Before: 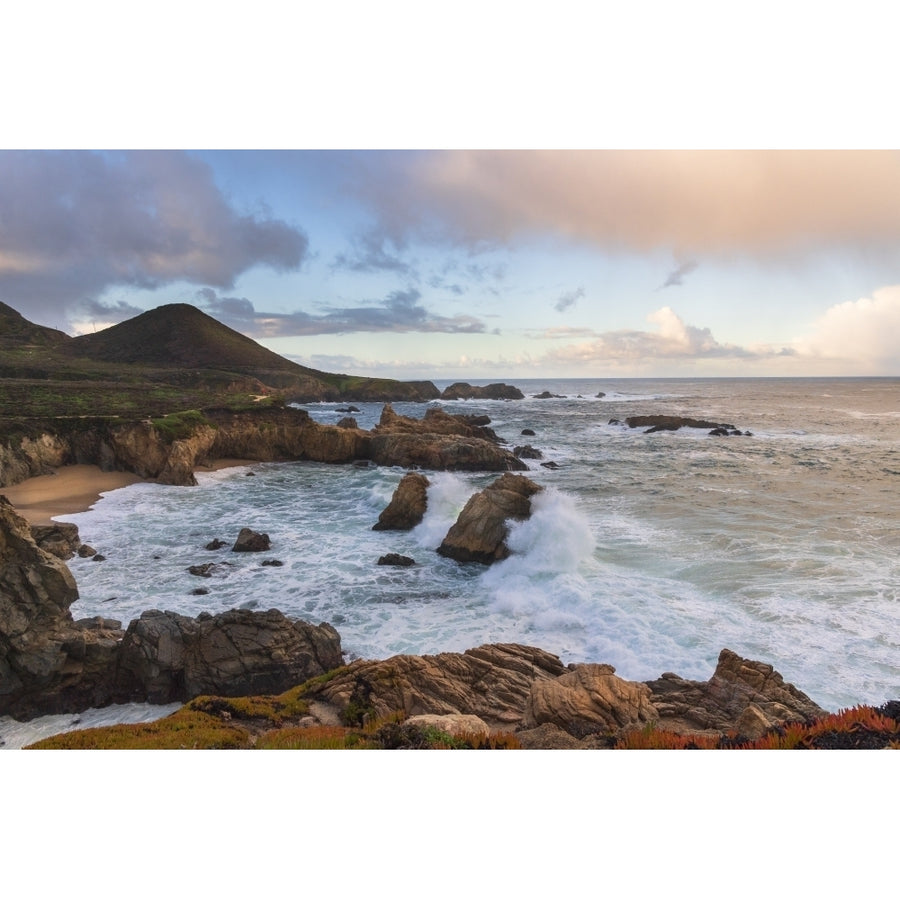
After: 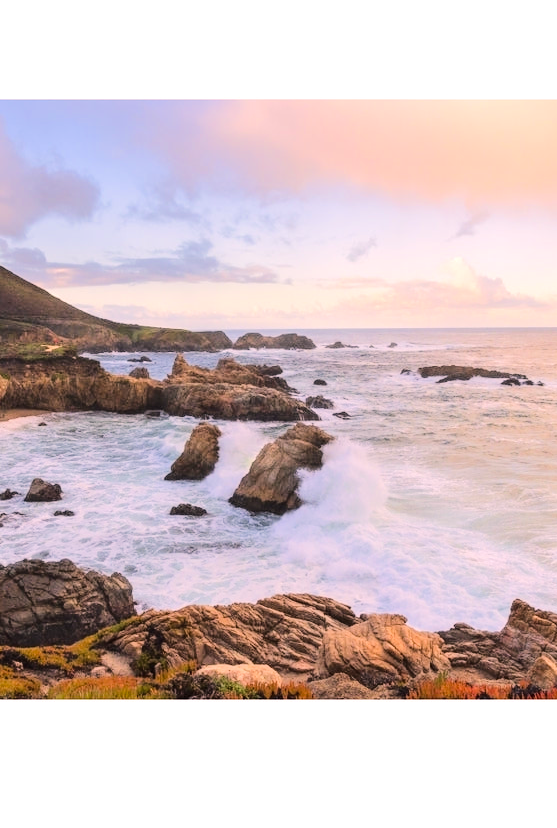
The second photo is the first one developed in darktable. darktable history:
tone equalizer: -7 EV 0.145 EV, -6 EV 0.578 EV, -5 EV 1.19 EV, -4 EV 1.35 EV, -3 EV 1.16 EV, -2 EV 0.6 EV, -1 EV 0.166 EV, edges refinement/feathering 500, mask exposure compensation -1.57 EV, preserve details no
crop and rotate: left 23.171%, top 5.633%, right 14.859%, bottom 2.345%
color calibration: output R [1.063, -0.012, -0.003, 0], output B [-0.079, 0.047, 1, 0], gray › normalize channels true, illuminant same as pipeline (D50), x 0.347, y 0.358, temperature 4977.19 K, gamut compression 0
